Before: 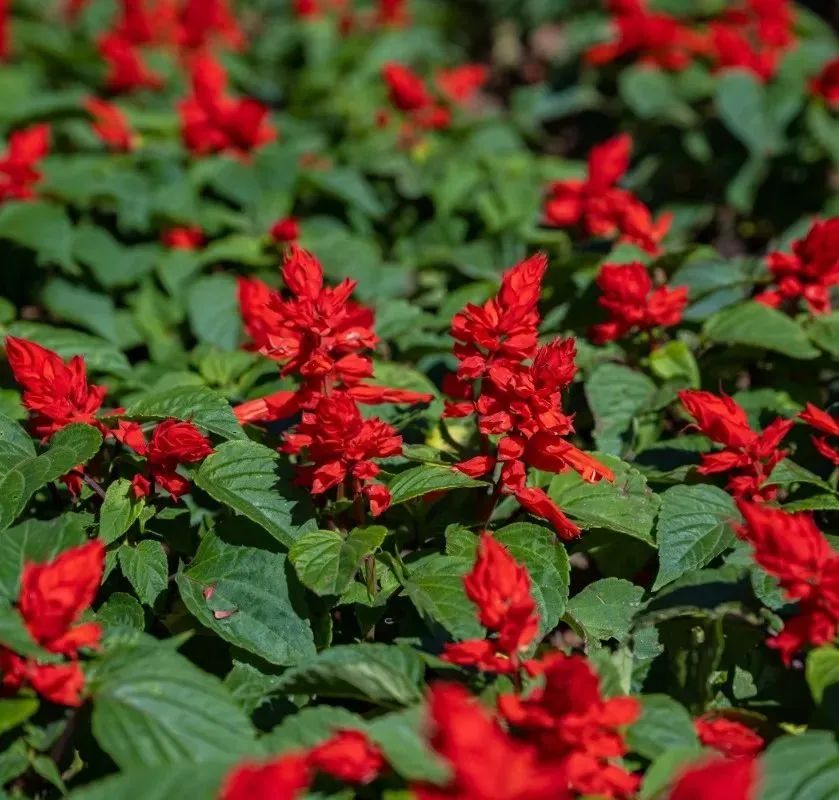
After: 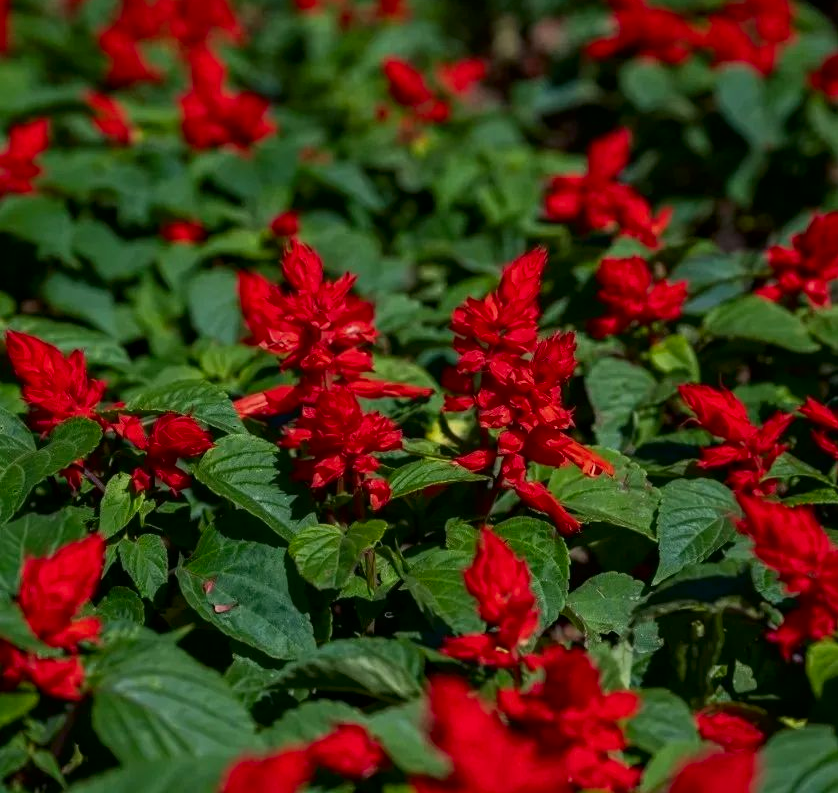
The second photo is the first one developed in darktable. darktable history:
crop: top 0.842%, right 0.053%
contrast brightness saturation: contrast 0.066, brightness -0.125, saturation 0.048
